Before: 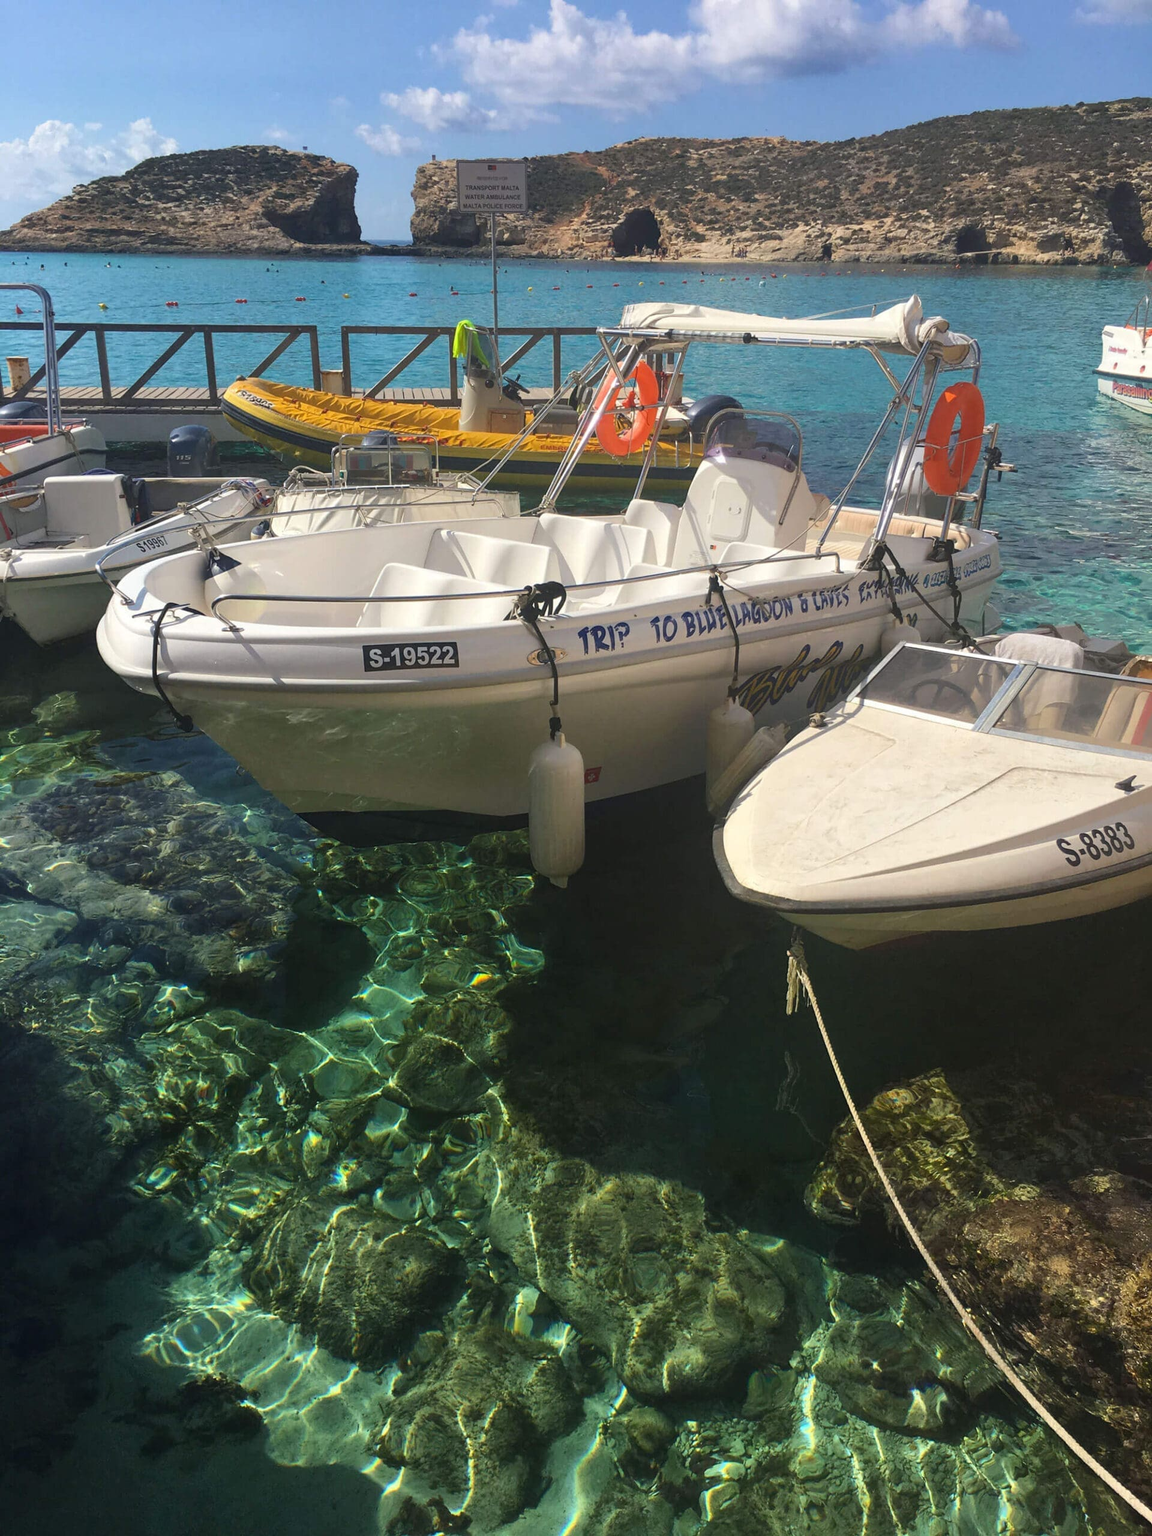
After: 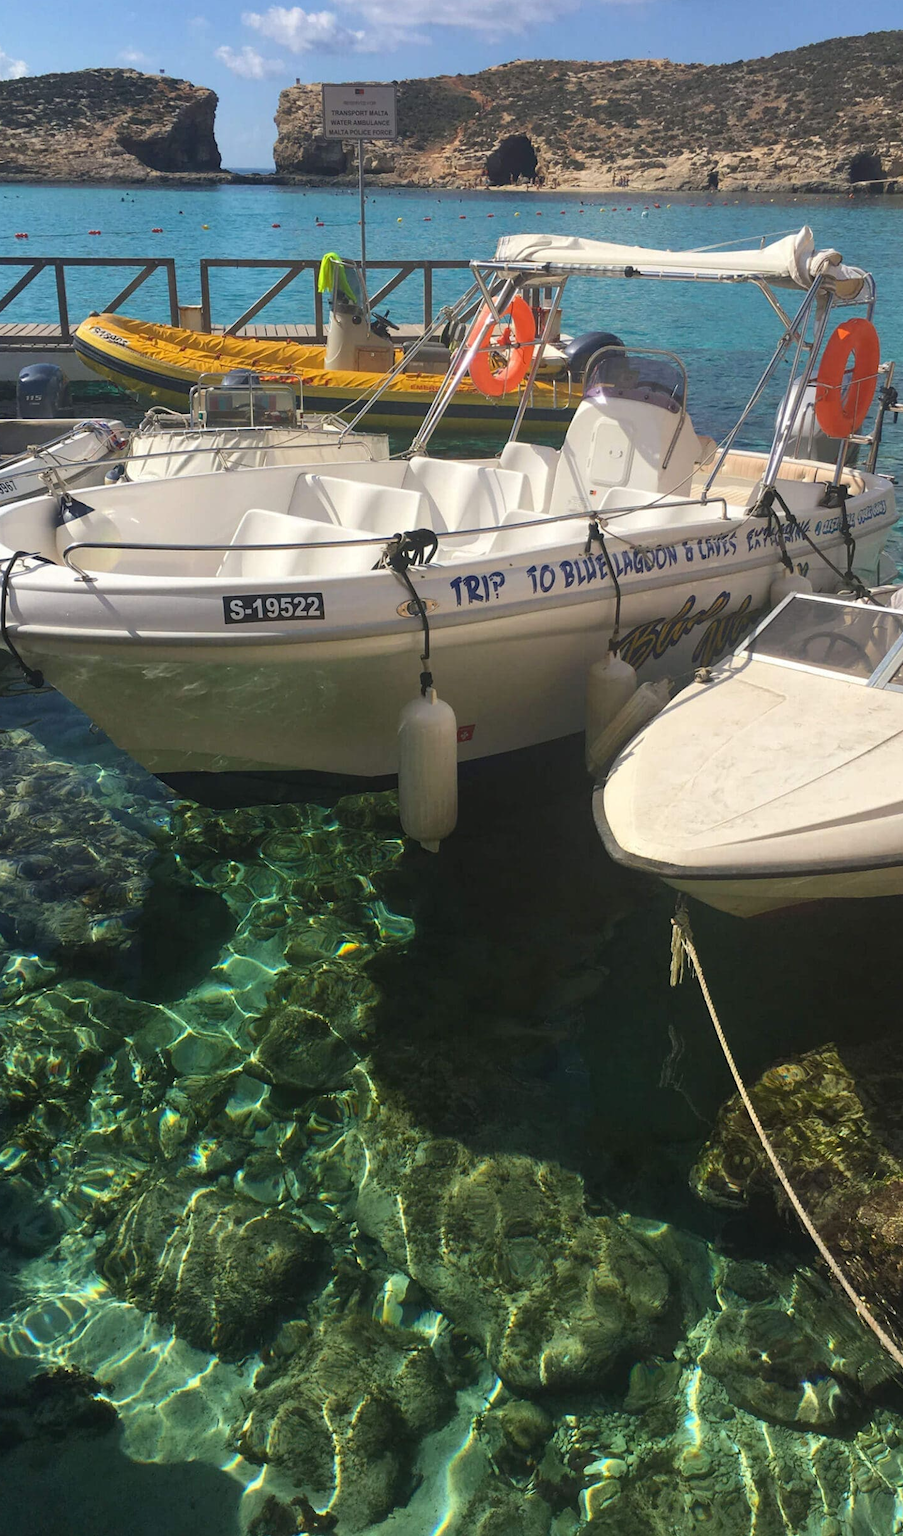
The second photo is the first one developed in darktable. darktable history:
crop and rotate: left 13.179%, top 5.311%, right 12.525%
